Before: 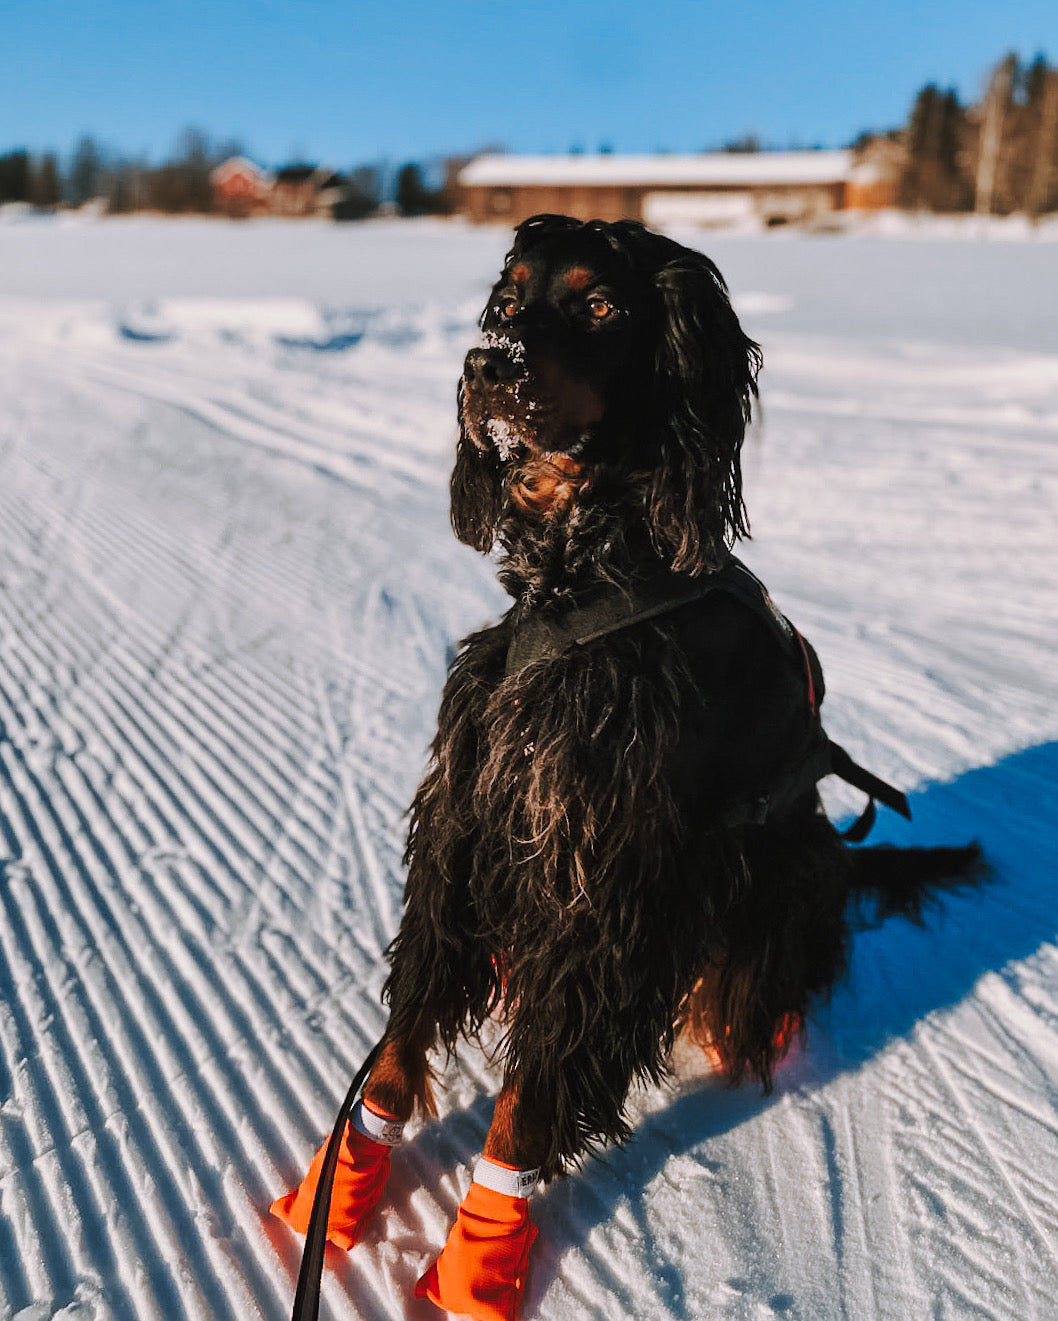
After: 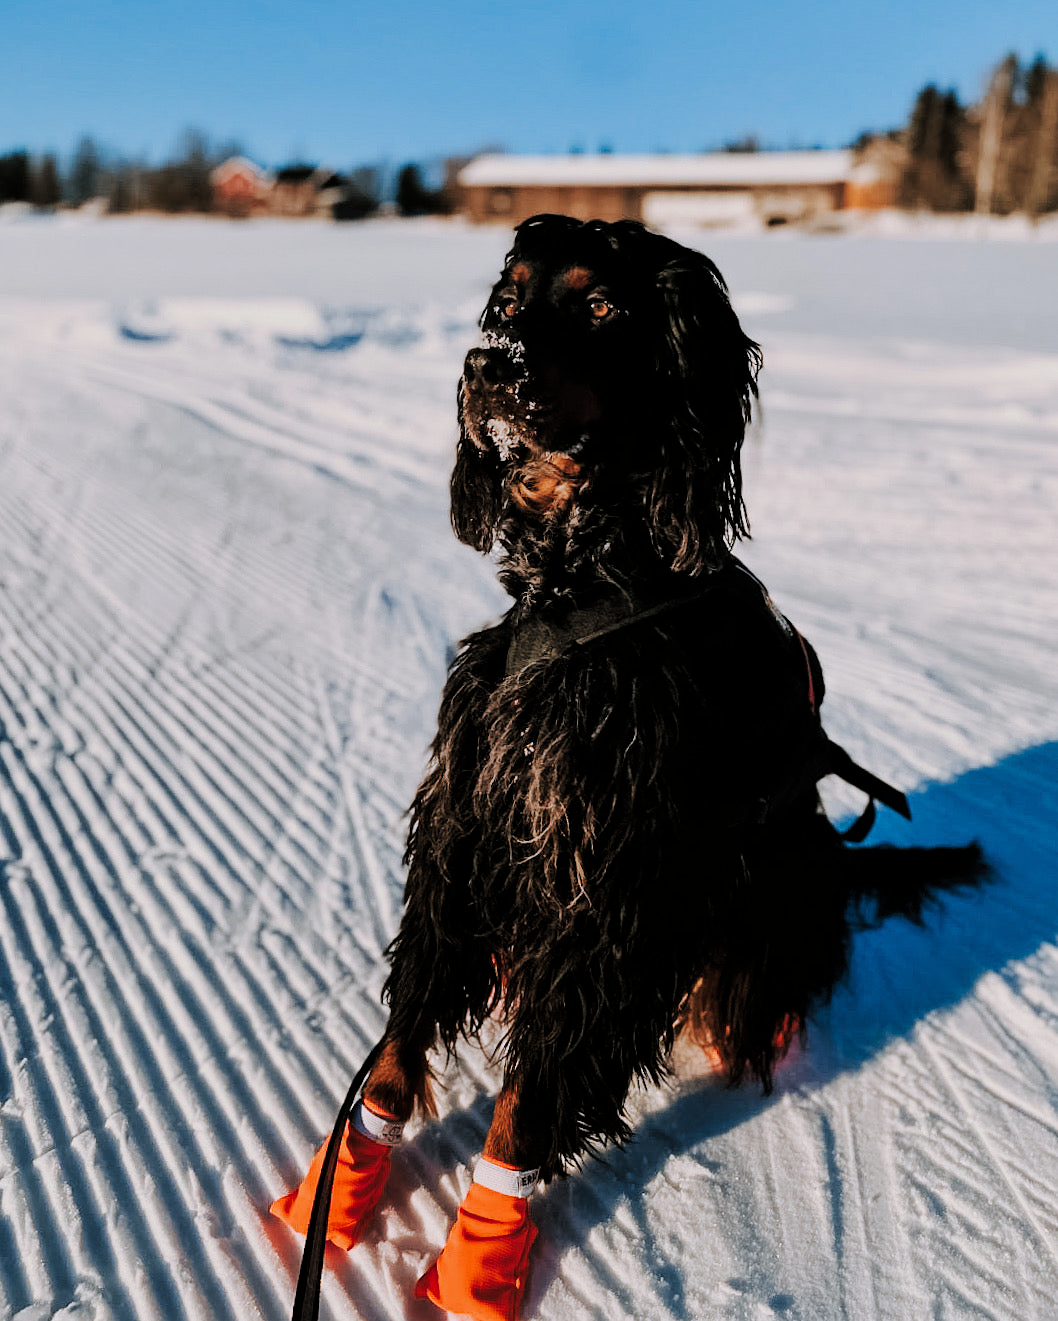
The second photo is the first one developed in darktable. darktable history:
filmic rgb: black relative exposure -11.75 EV, white relative exposure 5.42 EV, hardness 4.49, latitude 49.31%, contrast 1.14
